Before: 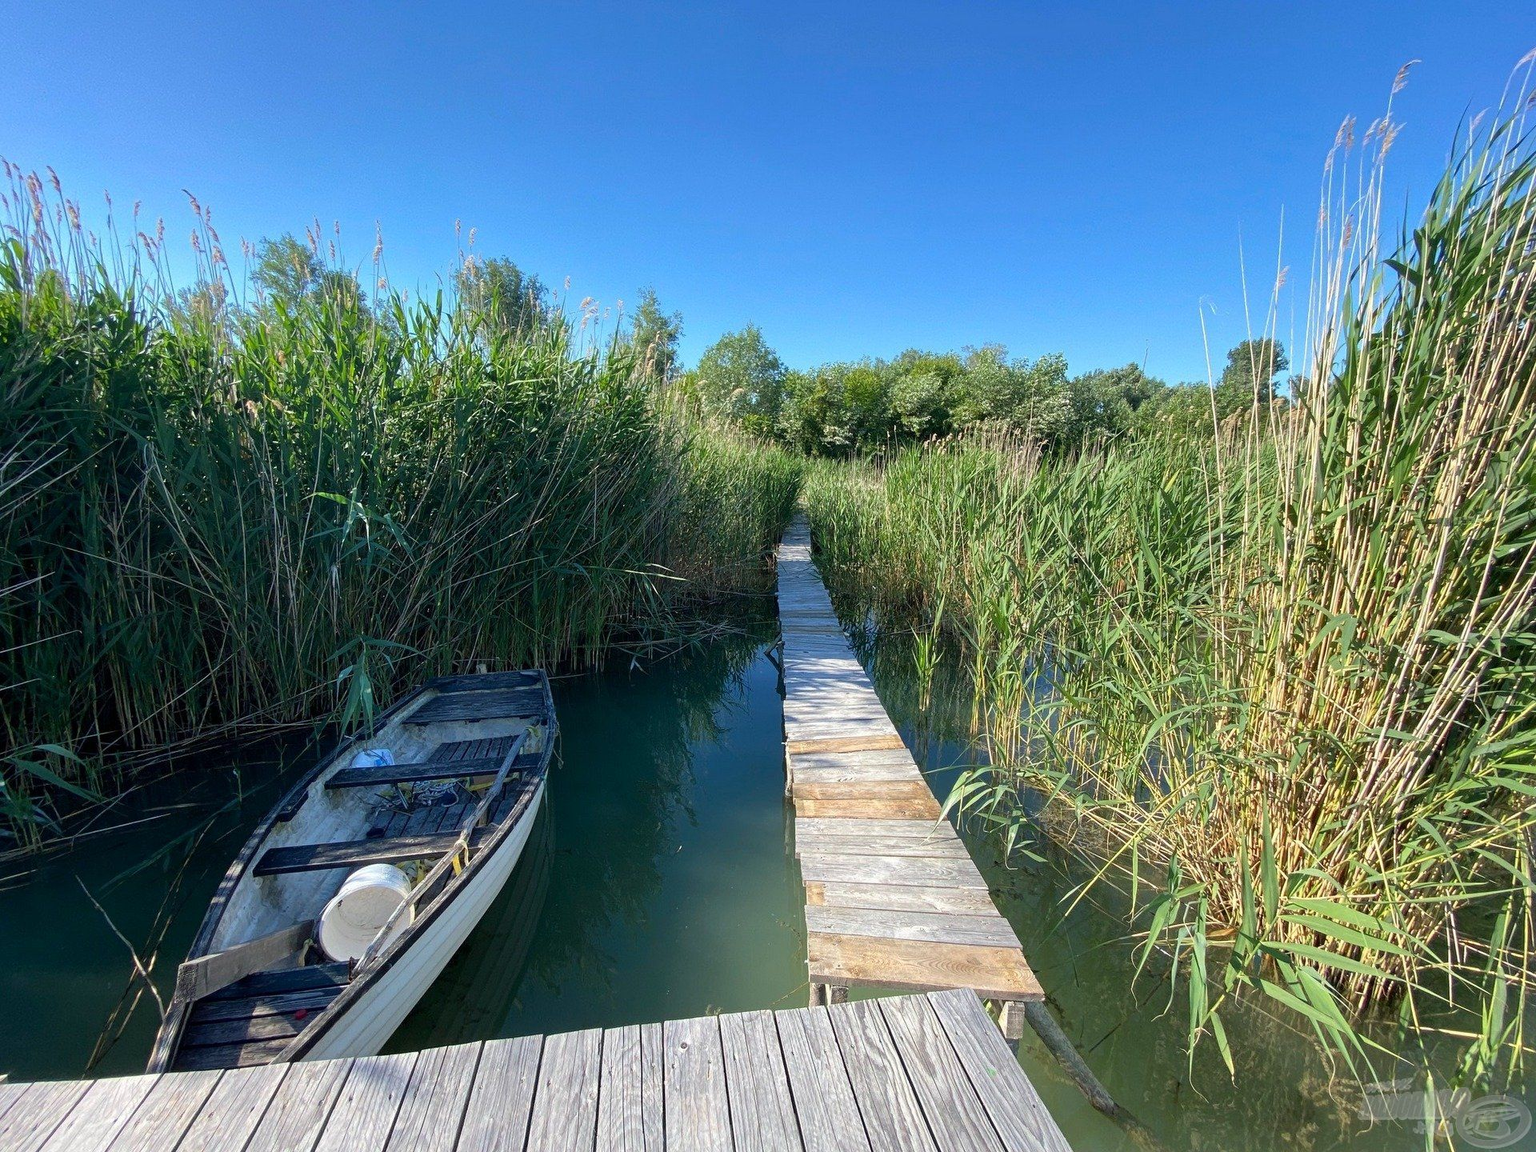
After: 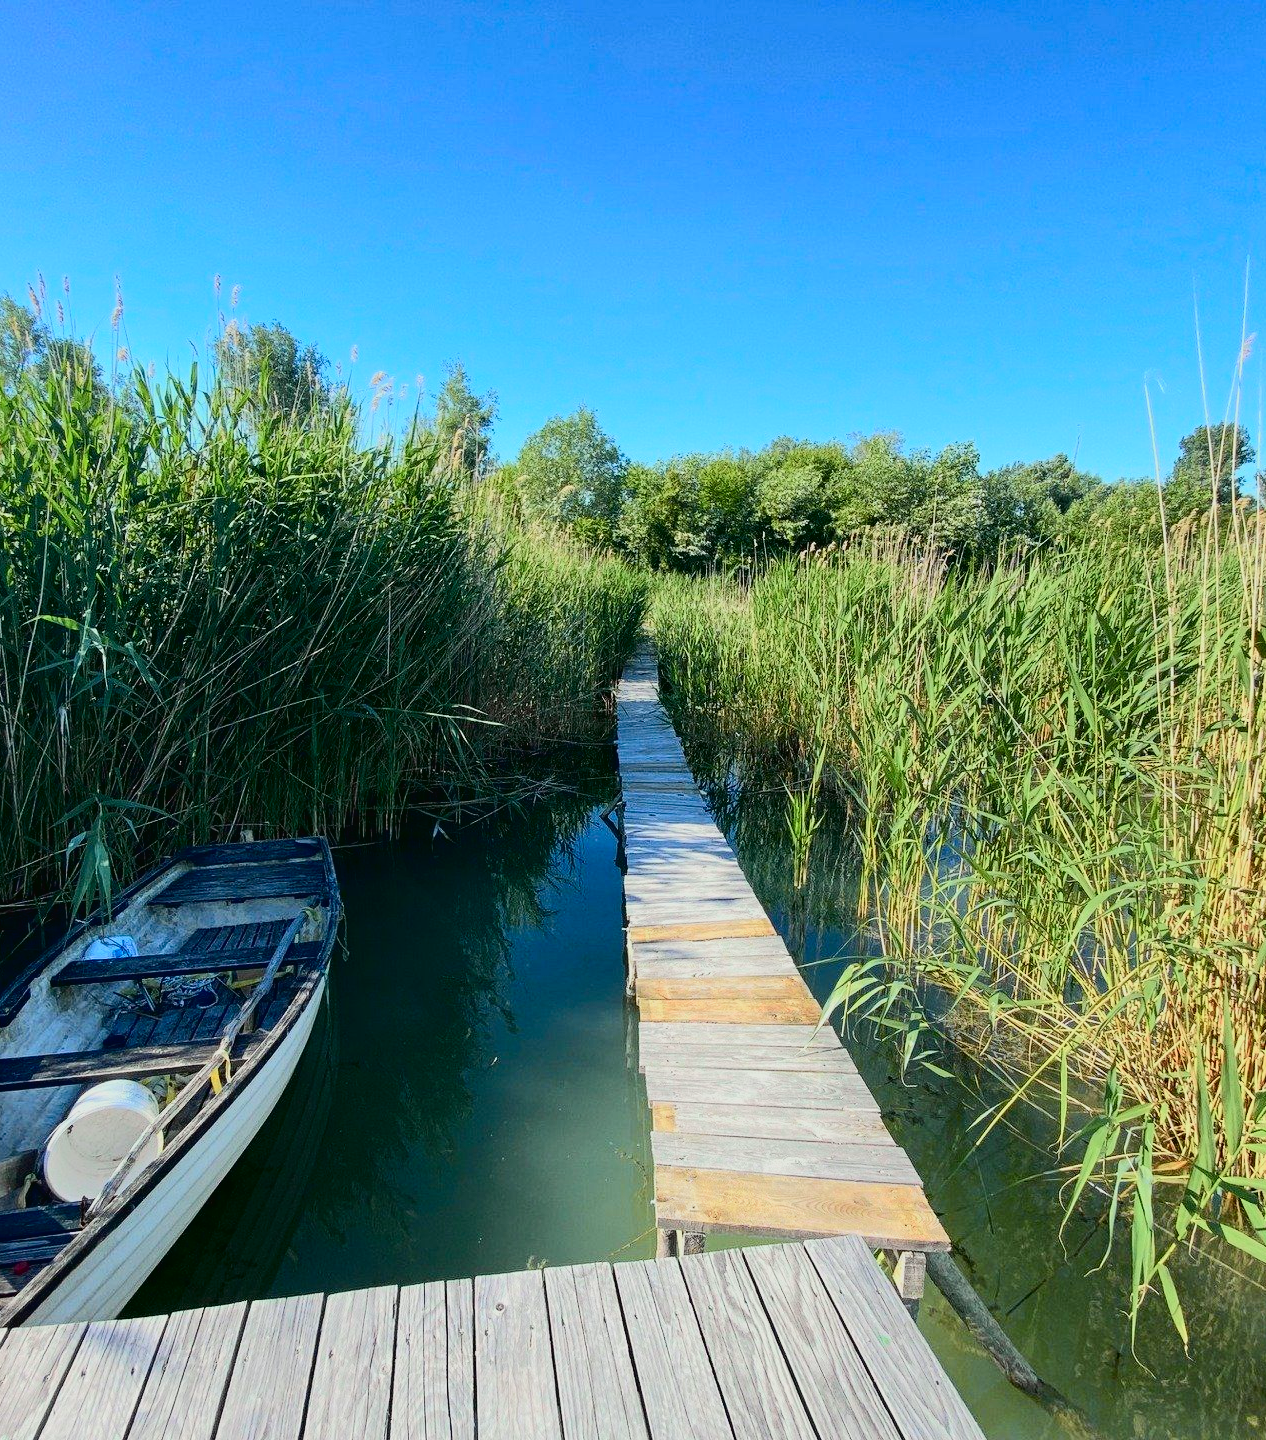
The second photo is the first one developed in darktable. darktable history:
tone curve: curves: ch0 [(0, 0.017) (0.091, 0.04) (0.296, 0.276) (0.439, 0.482) (0.64, 0.729) (0.785, 0.817) (0.995, 0.917)]; ch1 [(0, 0) (0.384, 0.365) (0.463, 0.447) (0.486, 0.474) (0.503, 0.497) (0.526, 0.52) (0.555, 0.564) (0.578, 0.589) (0.638, 0.66) (0.766, 0.773) (1, 1)]; ch2 [(0, 0) (0.374, 0.344) (0.446, 0.443) (0.501, 0.509) (0.528, 0.522) (0.569, 0.593) (0.61, 0.646) (0.666, 0.688) (1, 1)], color space Lab, independent channels, preserve colors none
crop and rotate: left 18.49%, right 15.533%
